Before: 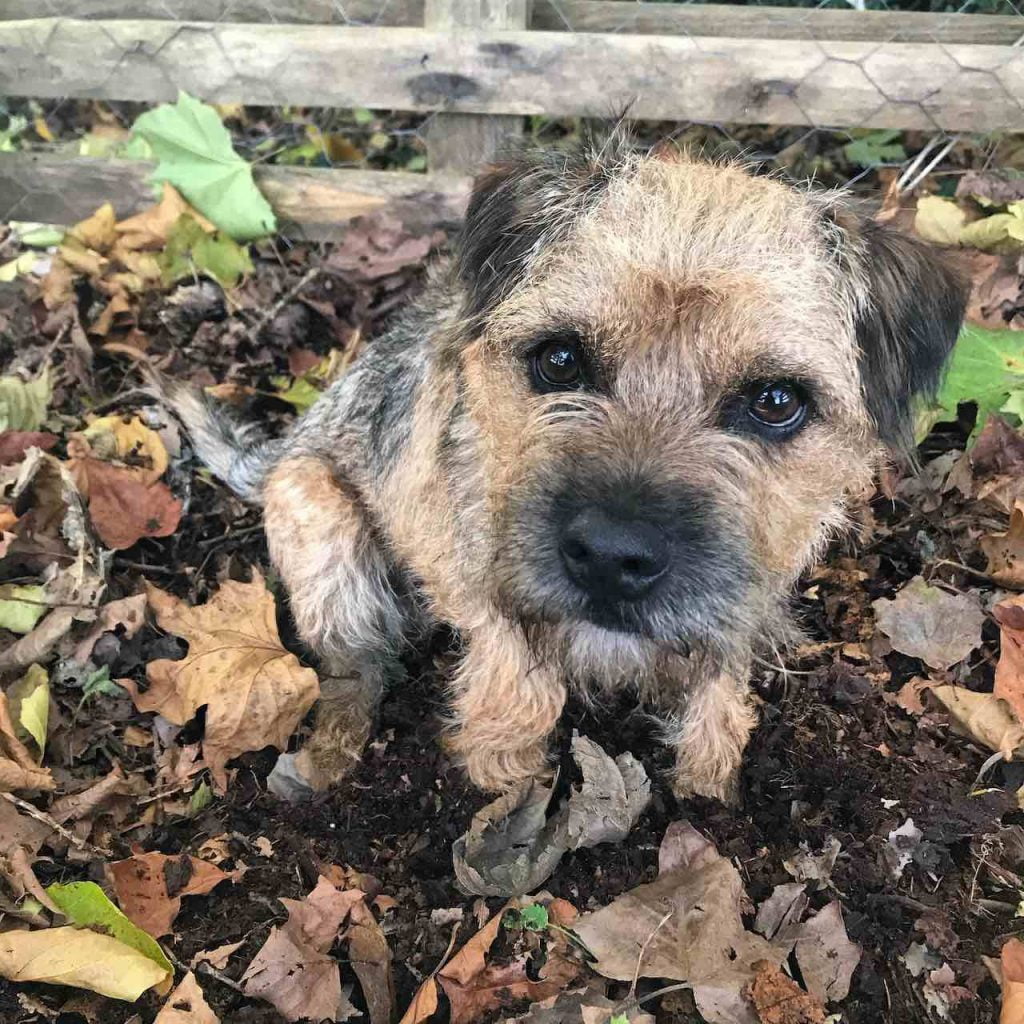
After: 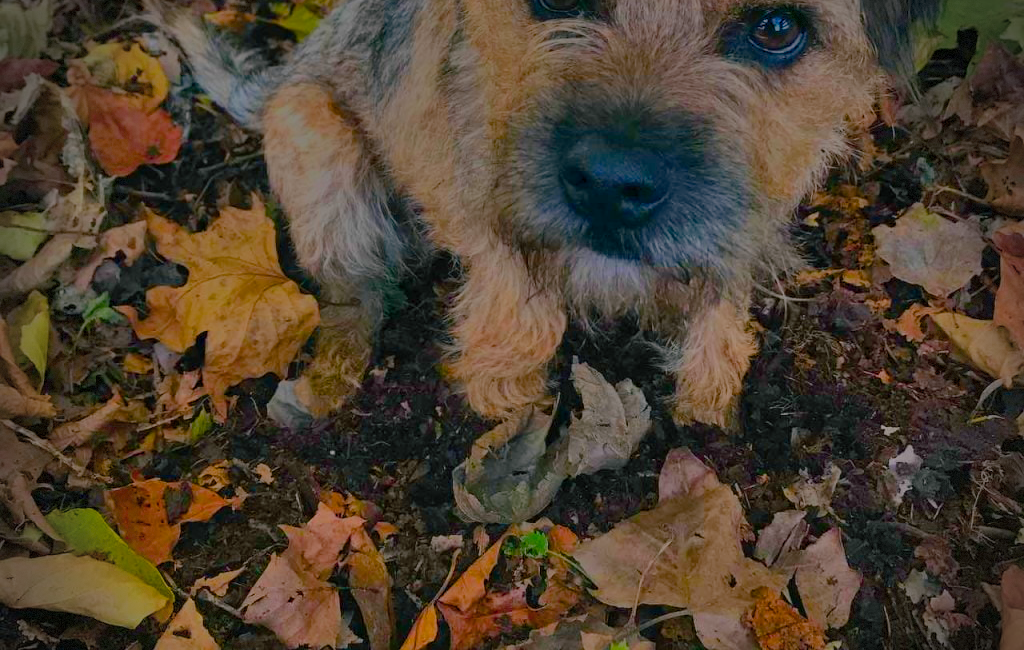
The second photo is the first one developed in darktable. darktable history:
shadows and highlights: shadows 52.49, soften with gaussian
vignetting: fall-off radius 31.21%, dithering 8-bit output
color balance rgb: shadows lift › luminance -8.082%, shadows lift › chroma 2.234%, shadows lift › hue 163.87°, linear chroma grading › global chroma 41.981%, perceptual saturation grading › global saturation 36.521%, perceptual saturation grading › shadows 34.643%, hue shift -3.72°, perceptual brilliance grading › global brilliance -48.232%, contrast -20.883%
crop and rotate: top 36.495%
